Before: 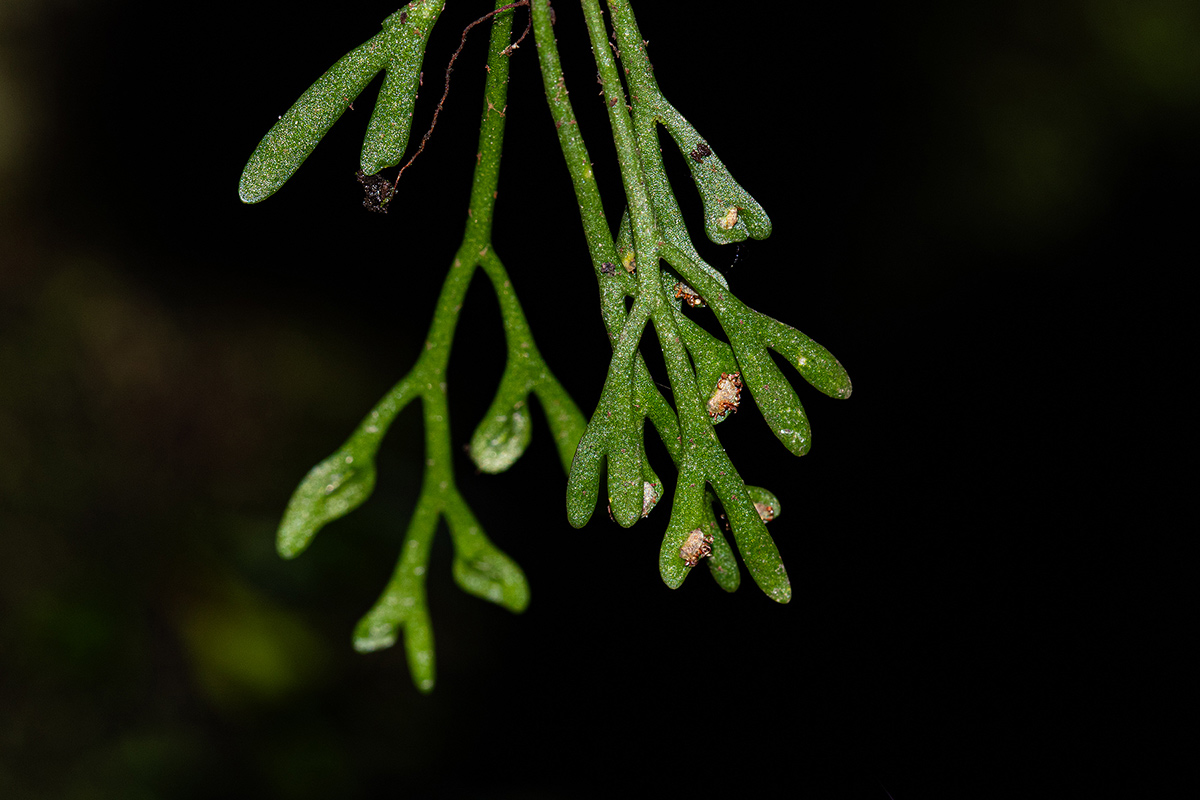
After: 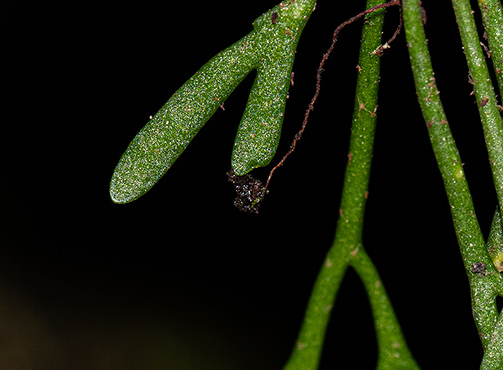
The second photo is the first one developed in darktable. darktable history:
split-toning: shadows › hue 290.82°, shadows › saturation 0.34, highlights › saturation 0.38, balance 0, compress 50%
crop and rotate: left 10.817%, top 0.062%, right 47.194%, bottom 53.626%
